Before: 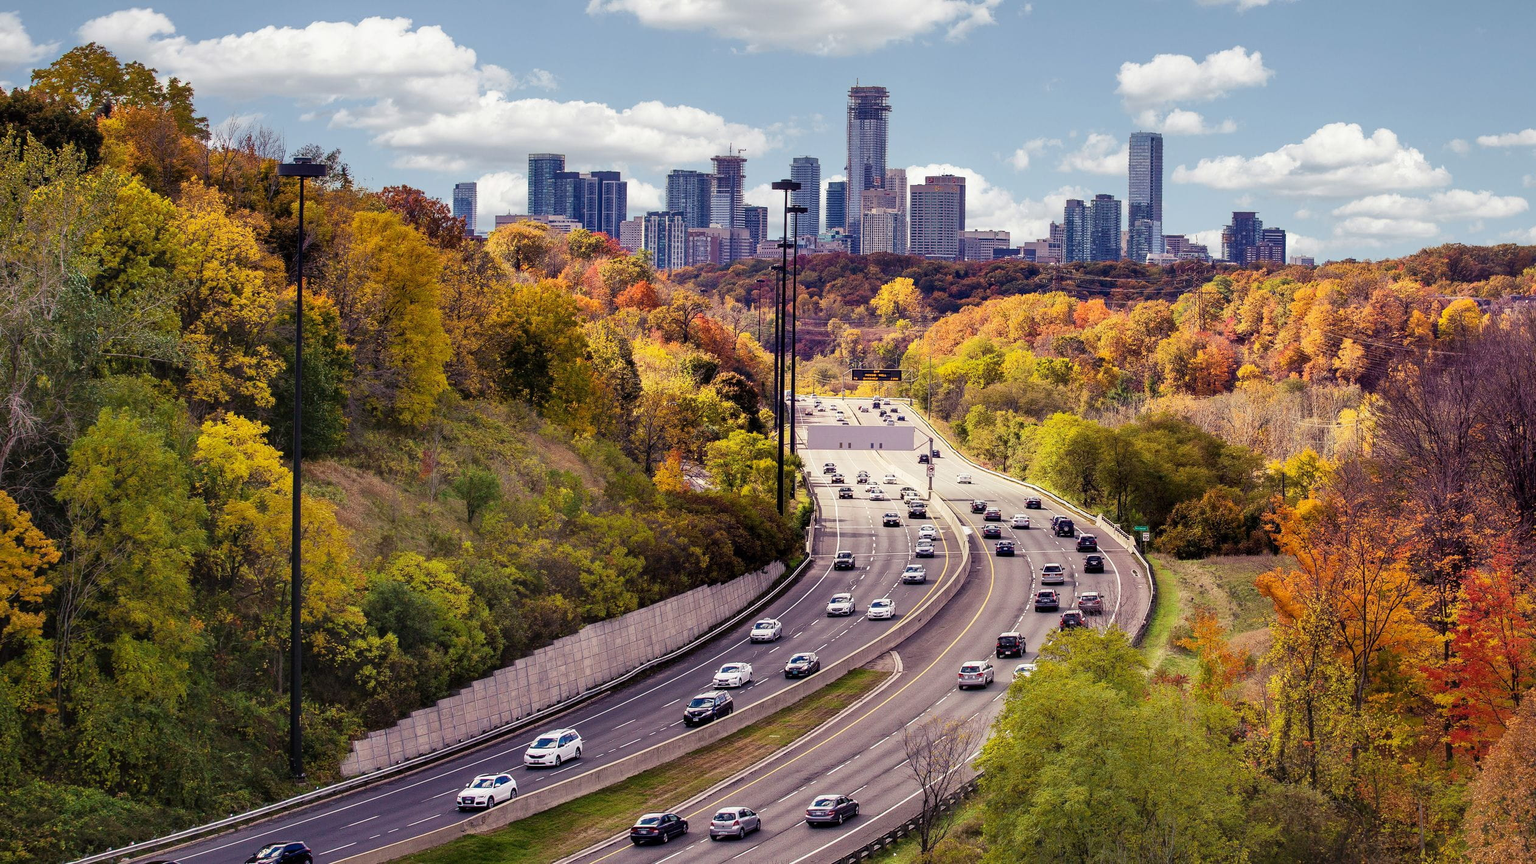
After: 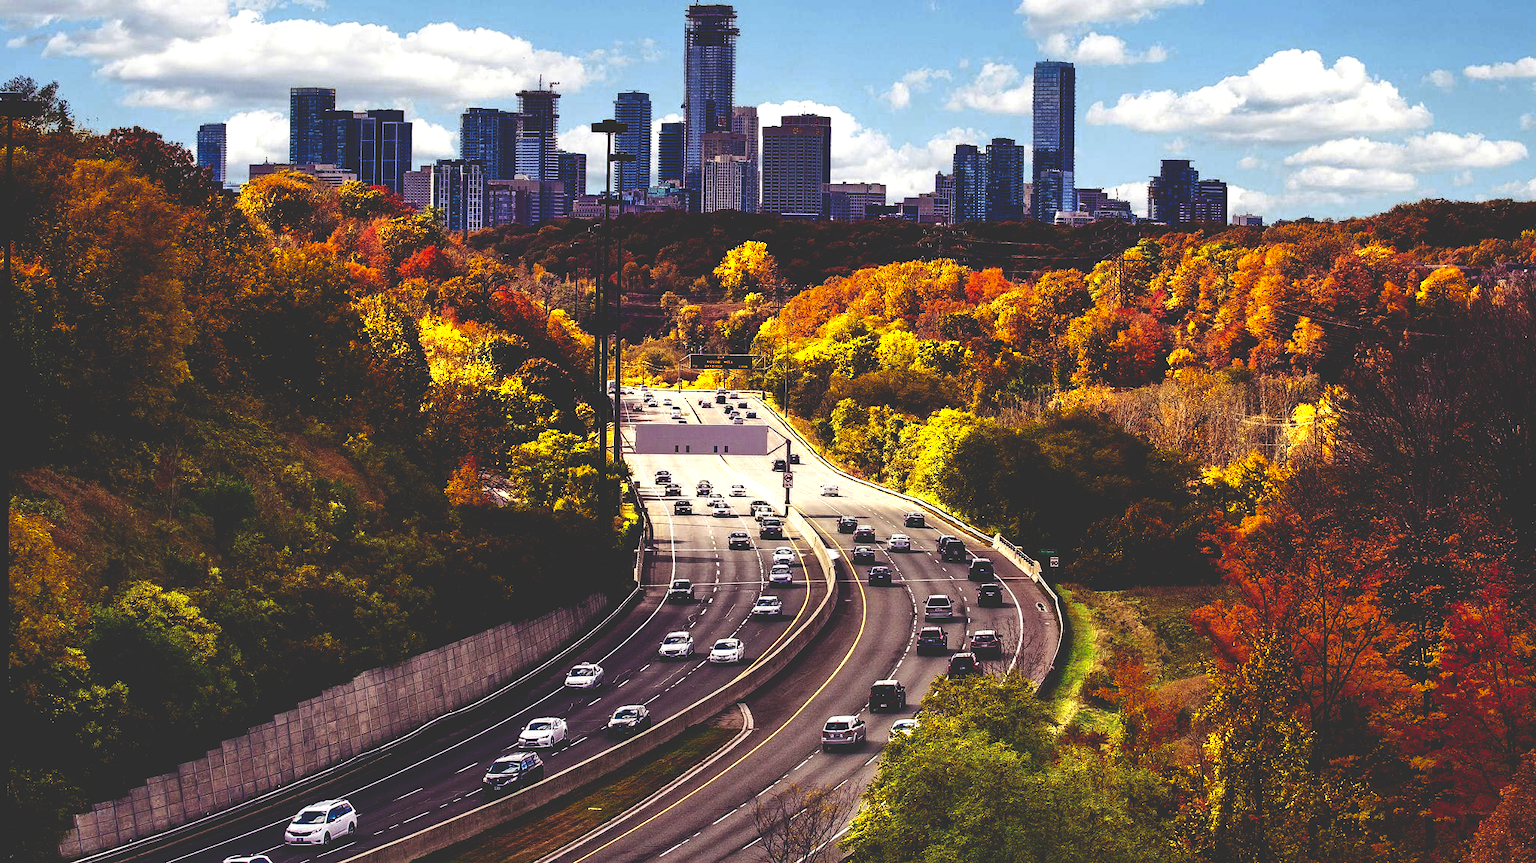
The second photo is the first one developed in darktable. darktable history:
base curve: curves: ch0 [(0, 0.036) (0.083, 0.04) (0.804, 1)], preserve colors none
crop: left 19.159%, top 9.58%, bottom 9.58%
tone curve: curves: ch0 [(0, 0) (0.405, 0.351) (1, 1)]
color zones: curves: ch0 [(0, 0.485) (0.178, 0.476) (0.261, 0.623) (0.411, 0.403) (0.708, 0.603) (0.934, 0.412)]; ch1 [(0.003, 0.485) (0.149, 0.496) (0.229, 0.584) (0.326, 0.551) (0.484, 0.262) (0.757, 0.643)]
